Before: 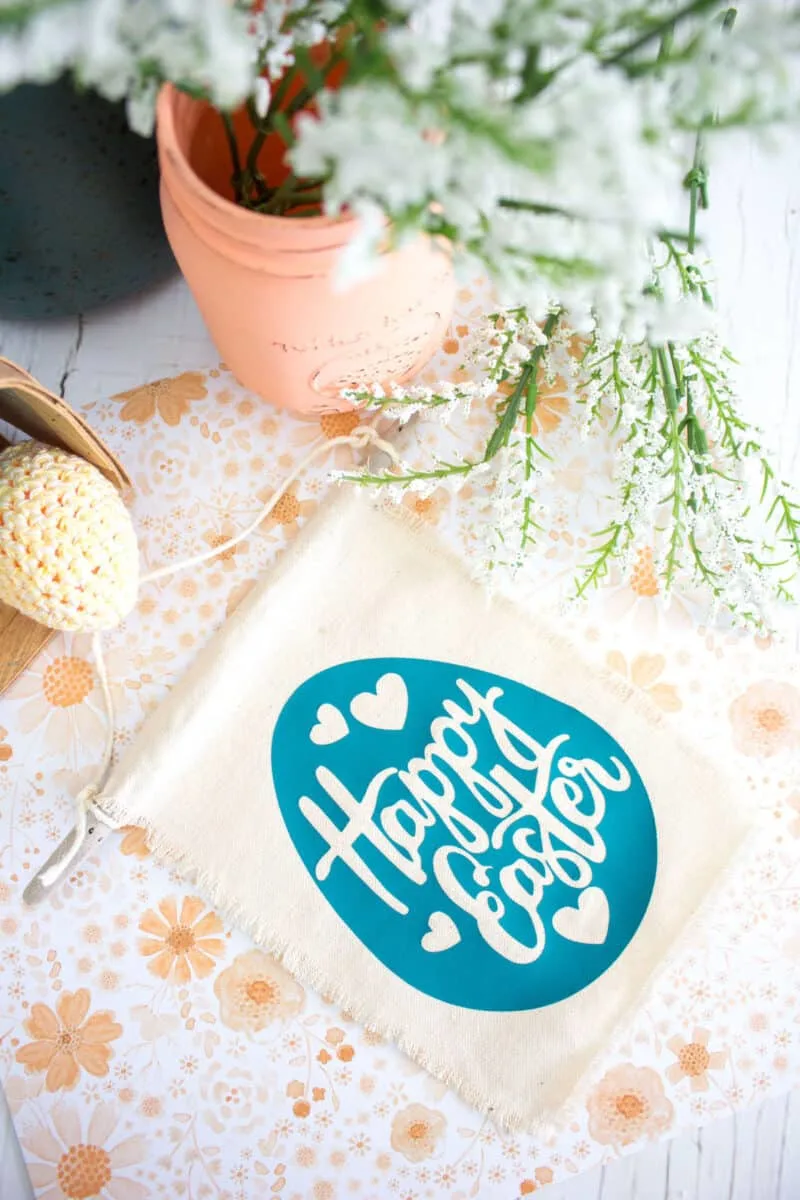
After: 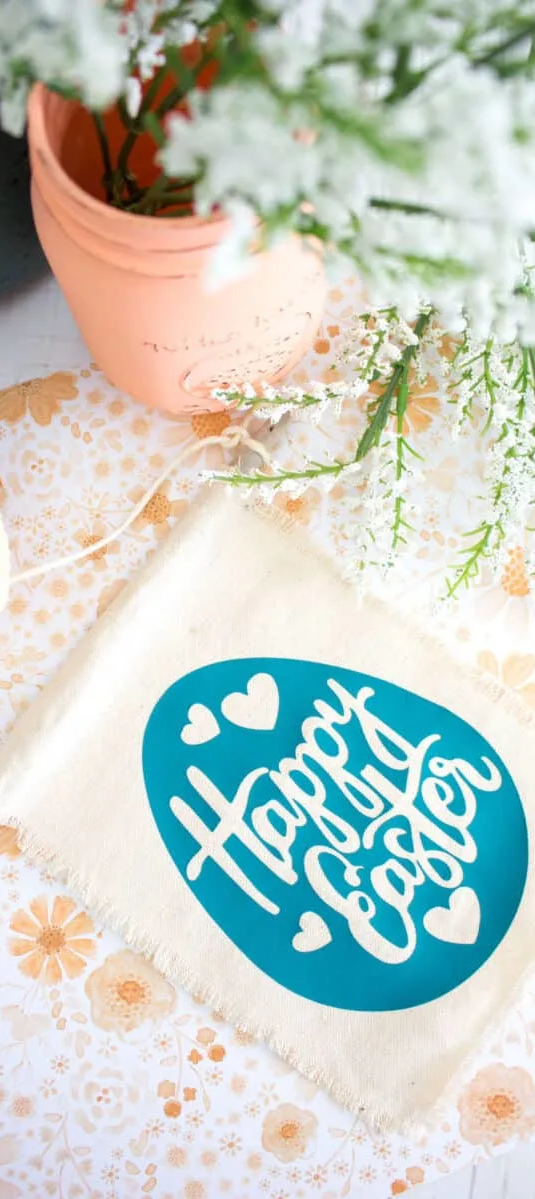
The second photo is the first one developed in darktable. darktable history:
crop and rotate: left 16.249%, right 16.778%
